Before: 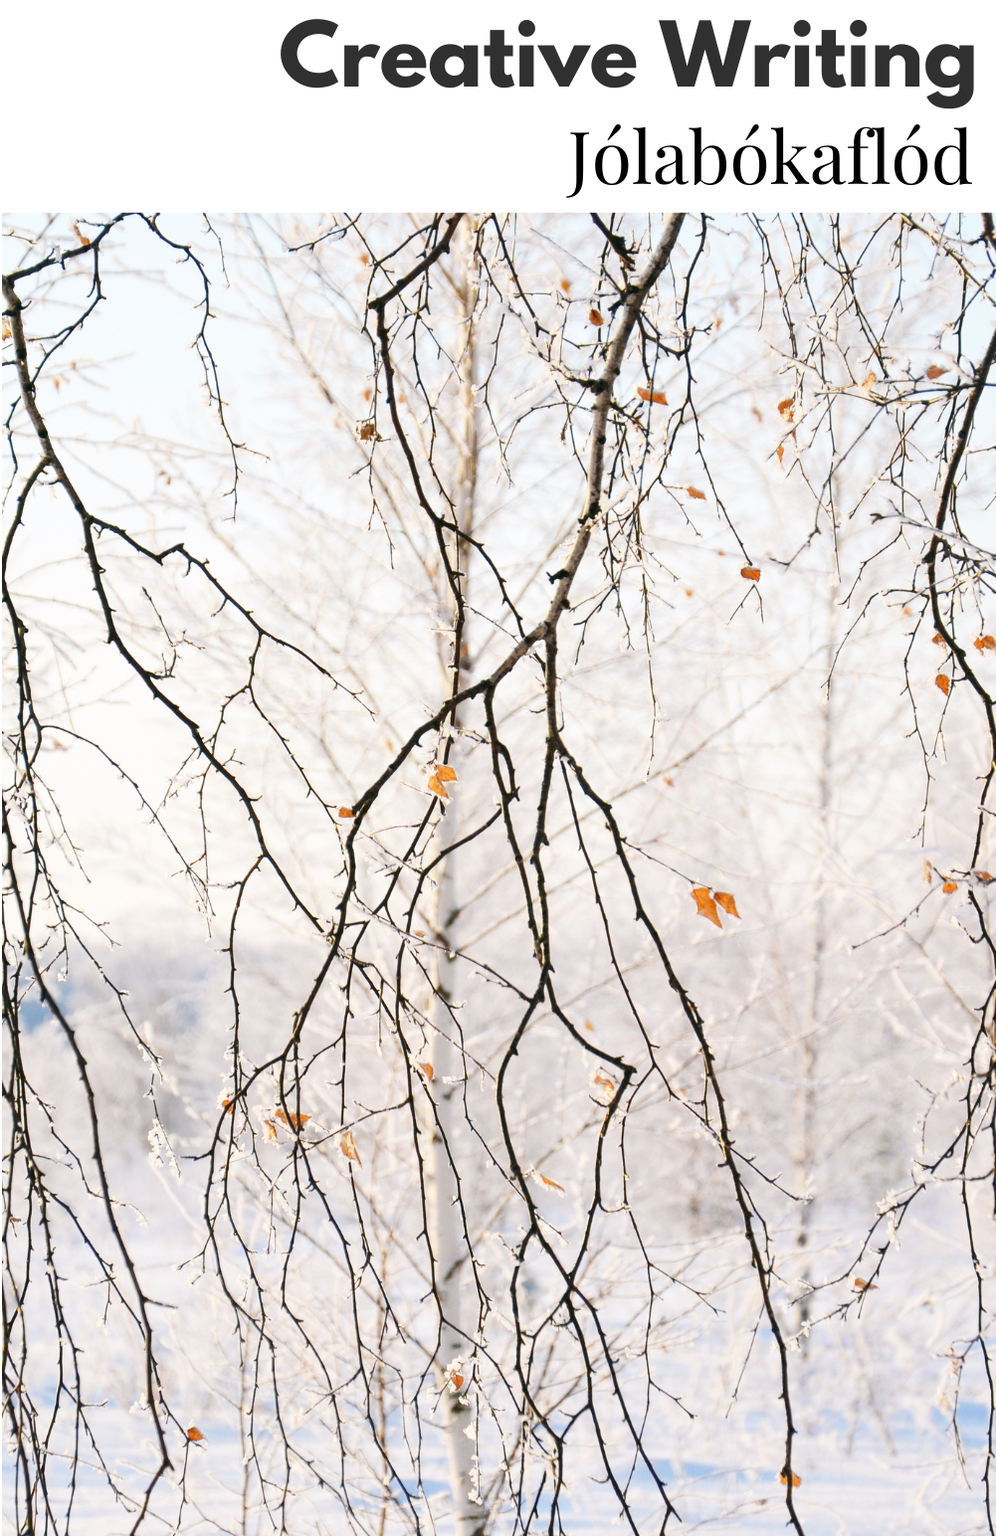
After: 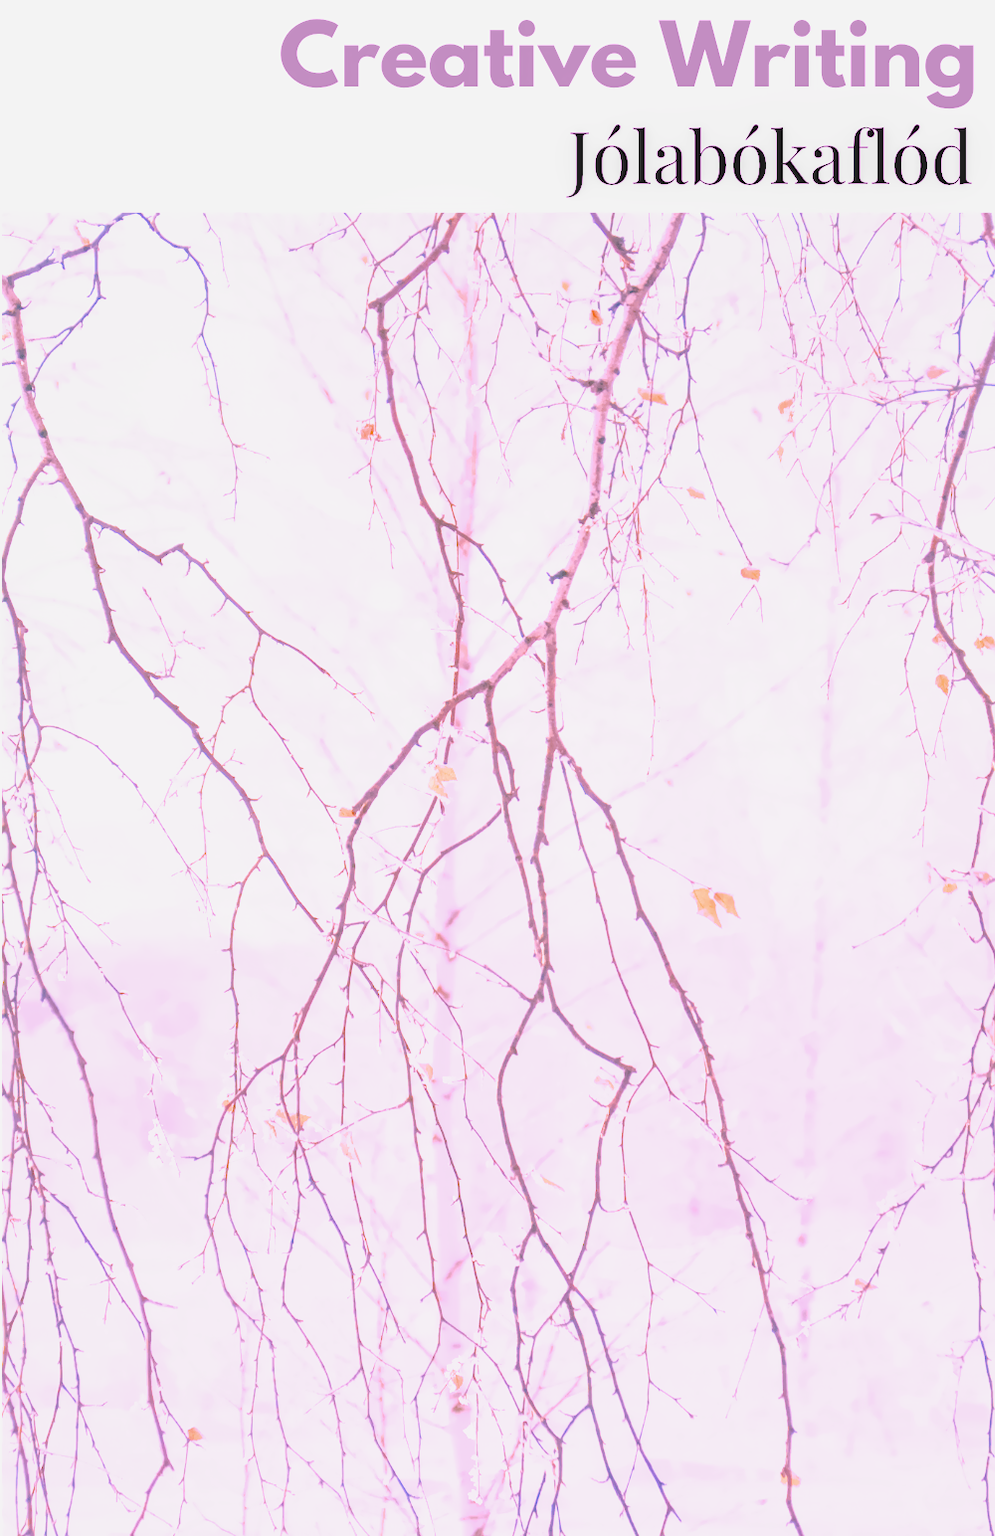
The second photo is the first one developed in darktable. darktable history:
local contrast: on, module defaults
raw chromatic aberrations: on, module defaults
color balance rgb: perceptual saturation grading › global saturation 25%, perceptual brilliance grading › mid-tones 10%, perceptual brilliance grading › shadows 15%, global vibrance 20%
exposure: black level correction 0.001, exposure 1.05 EV, compensate exposure bias true, compensate highlight preservation false
filmic rgb: black relative exposure -7.65 EV, white relative exposure 4.56 EV, hardness 3.61
highlight reconstruction: method reconstruct color, iterations 1, diameter of reconstruction 64 px
hot pixels: on, module defaults
lens correction: scale 1.01, crop 1, focal 85, aperture 2.8, distance 10.02, camera "Canon EOS RP", lens "Canon RF 85mm F2 MACRO IS STM"
raw denoise: x [[0, 0.25, 0.5, 0.75, 1] ×4]
white balance: red 1.858, blue 1.835
tone equalizer "mask blending: all purposes": on, module defaults
denoise (profiled): patch size 2, preserve shadows 1.03, bias correction -0.346, scattering 0.272, a [-1, 0, 0], b [0, 0, 0], compensate highlight preservation false
